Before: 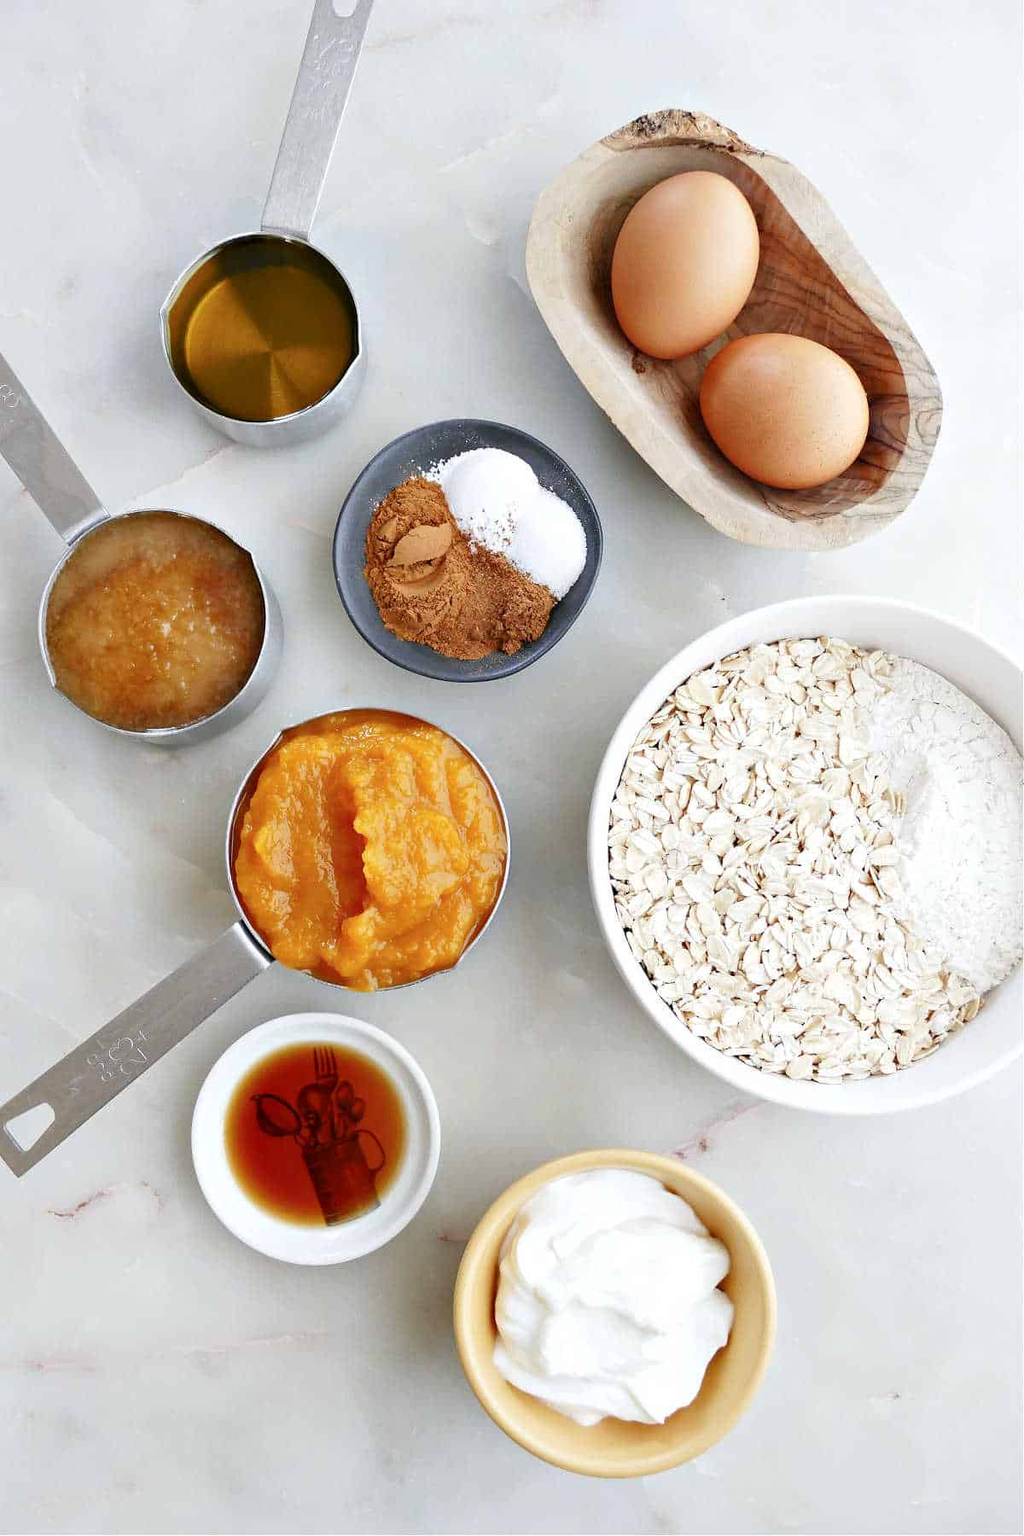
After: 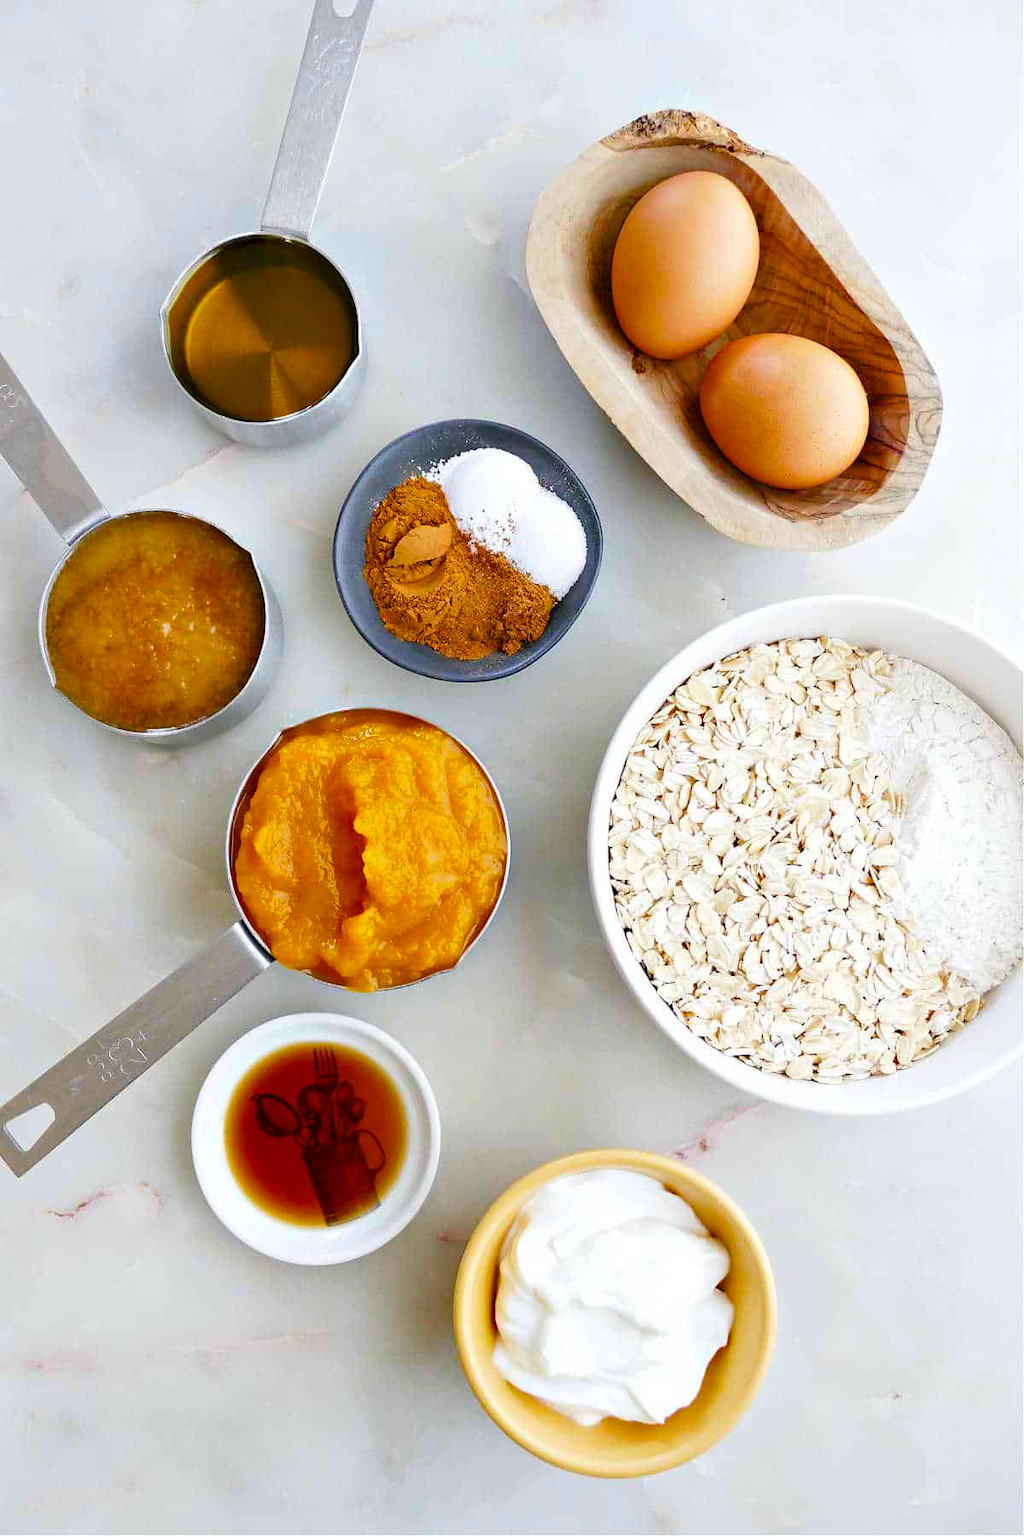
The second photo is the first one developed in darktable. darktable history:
color balance rgb: power › hue 329.35°, linear chroma grading › global chroma 0.845%, perceptual saturation grading › global saturation 36.603%, perceptual saturation grading › shadows 35.647%, global vibrance 20%
